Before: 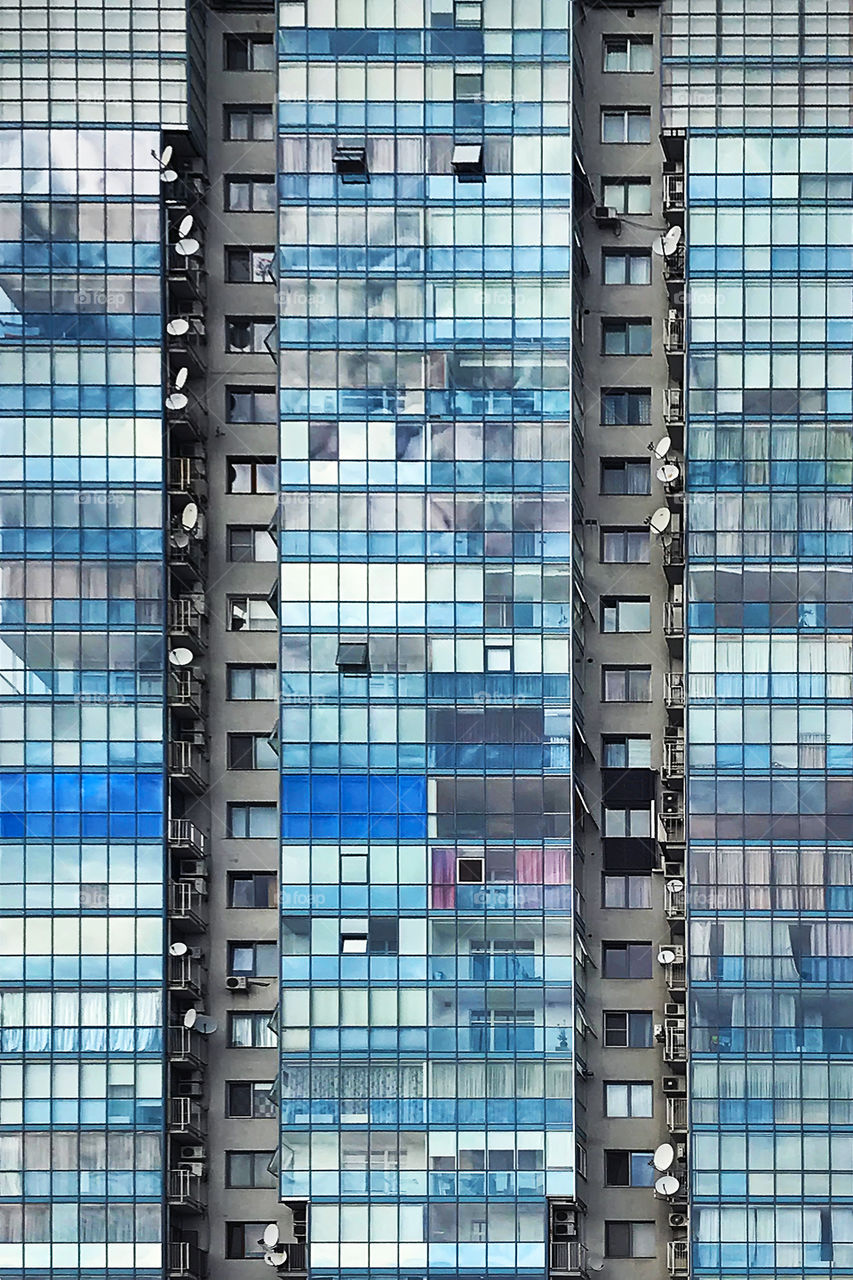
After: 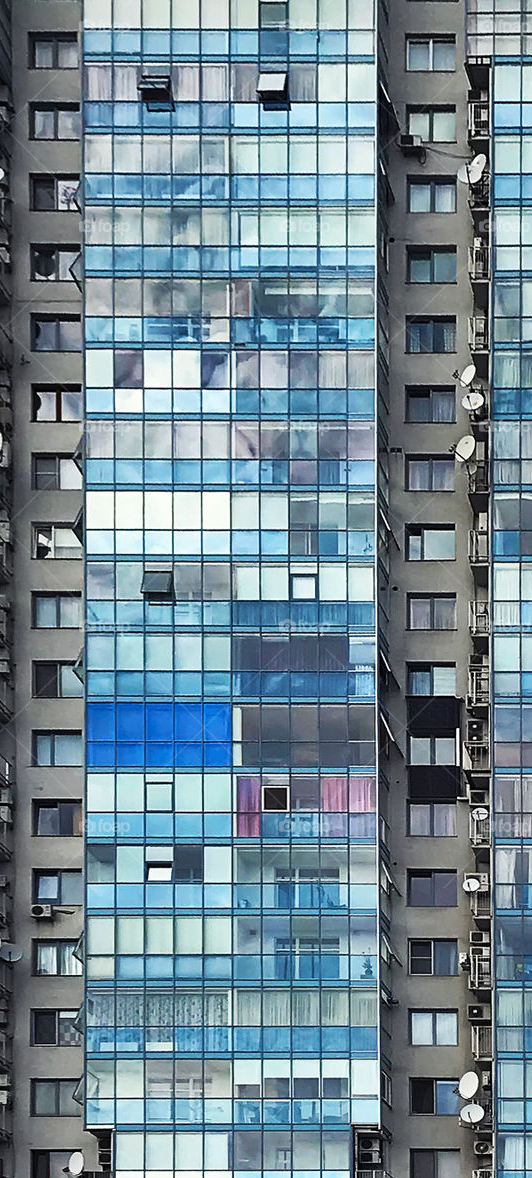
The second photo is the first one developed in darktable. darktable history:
crop and rotate: left 23.037%, top 5.639%, right 14.573%, bottom 2.274%
